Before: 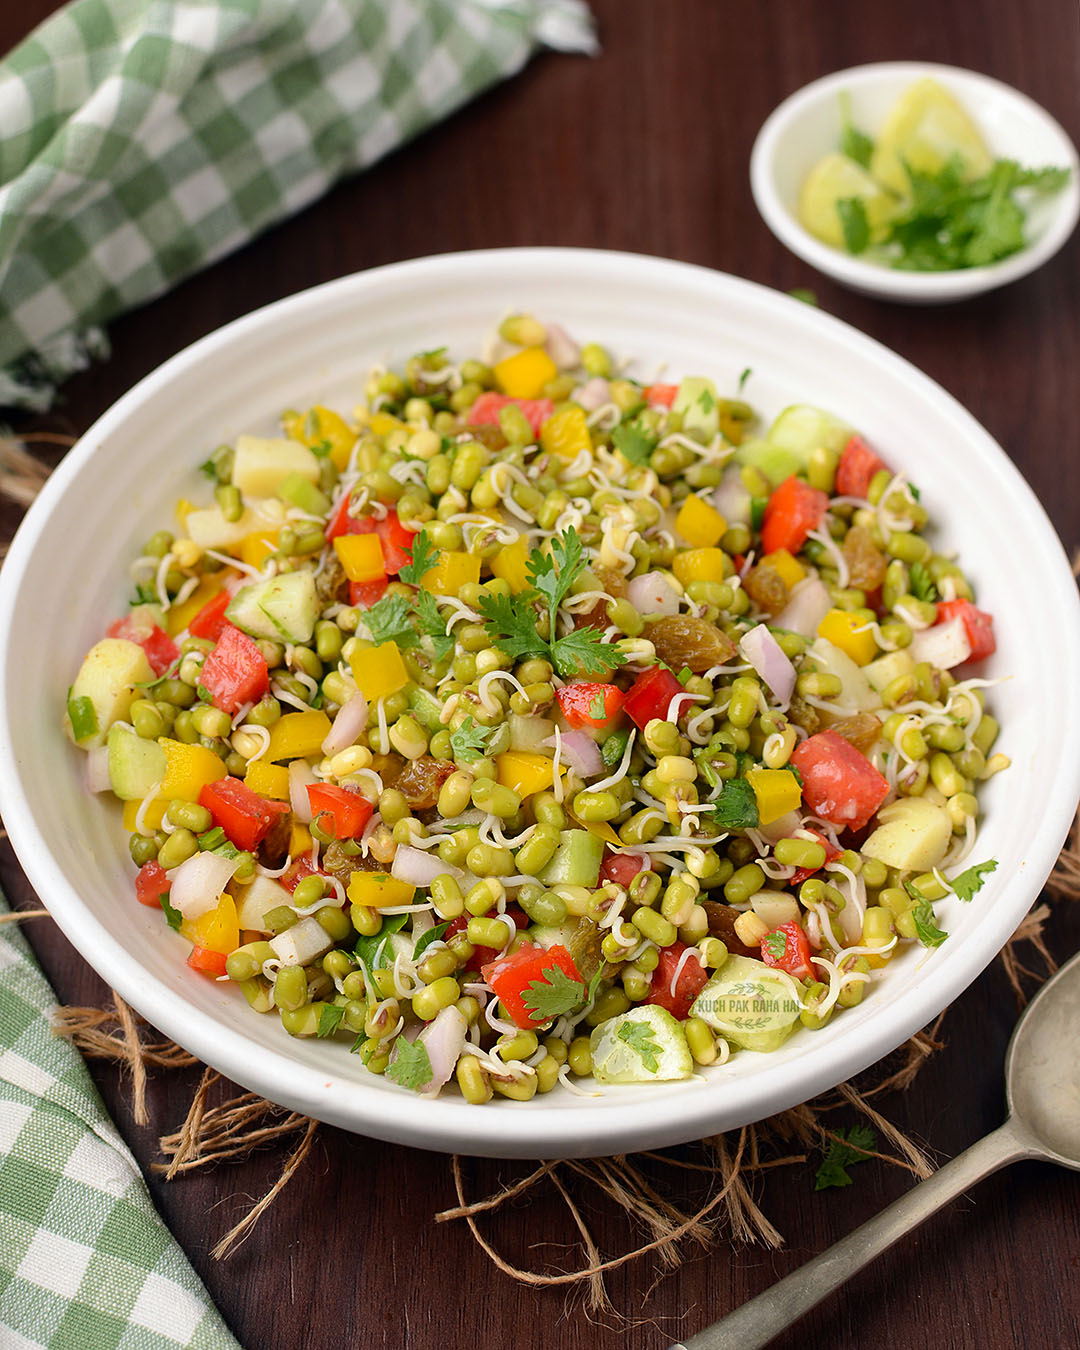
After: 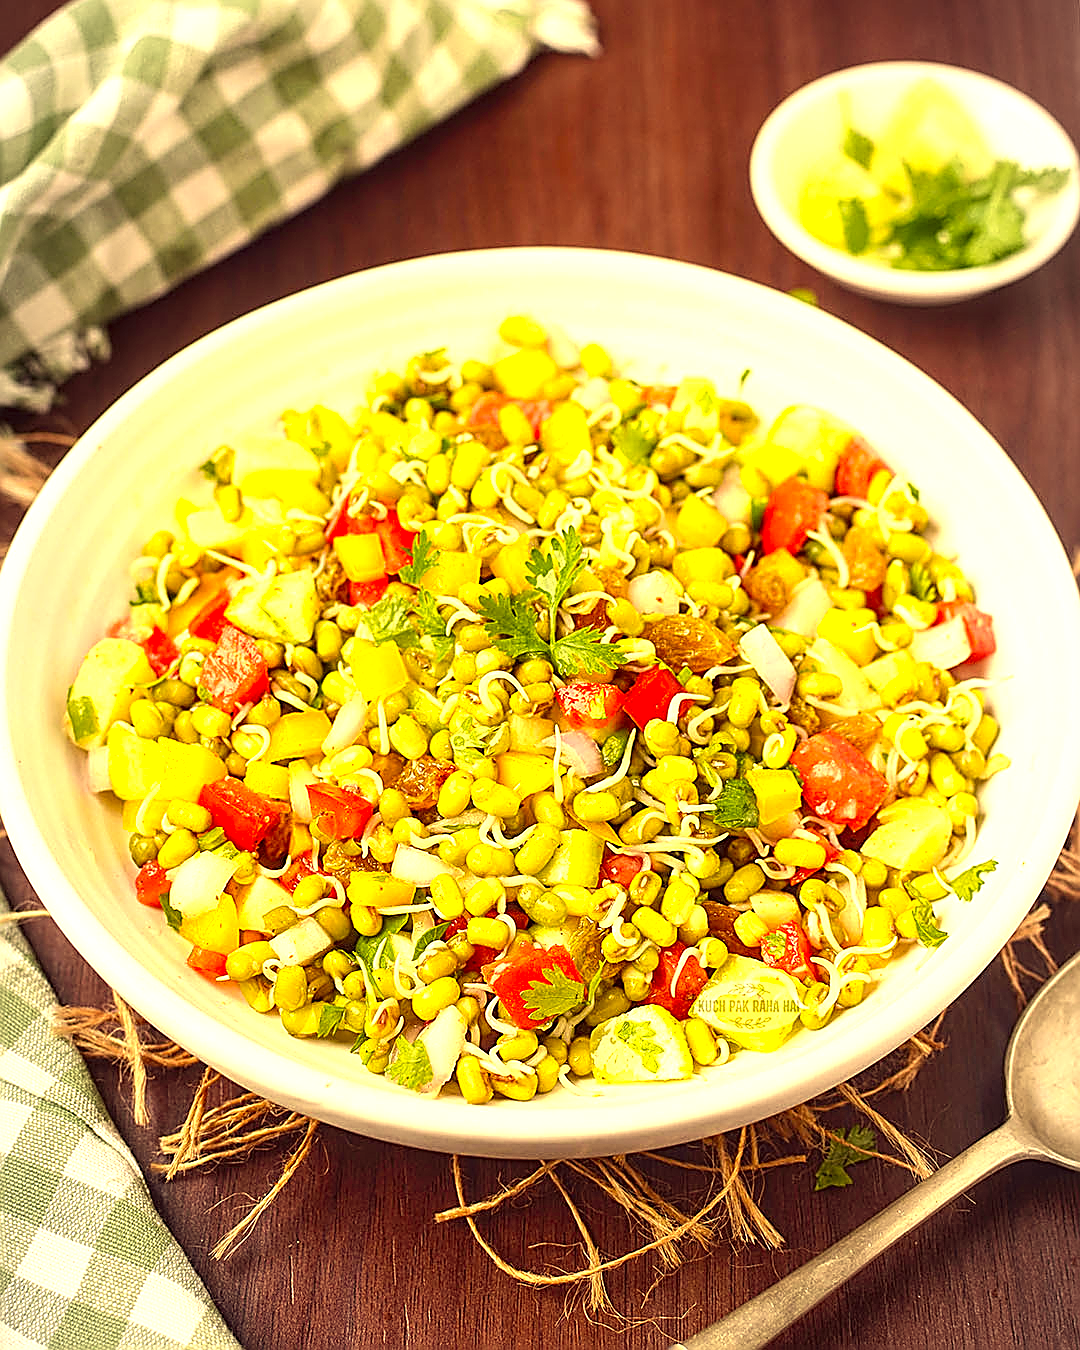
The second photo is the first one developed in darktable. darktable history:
exposure: exposure 1.248 EV, compensate highlight preservation false
sharpen: amount 0.986
color correction: highlights a* 9.85, highlights b* 39.27, shadows a* 14.15, shadows b* 3.38
local contrast: on, module defaults
vignetting: fall-off start 96.56%, fall-off radius 101.13%, brightness -0.294, width/height ratio 0.612
